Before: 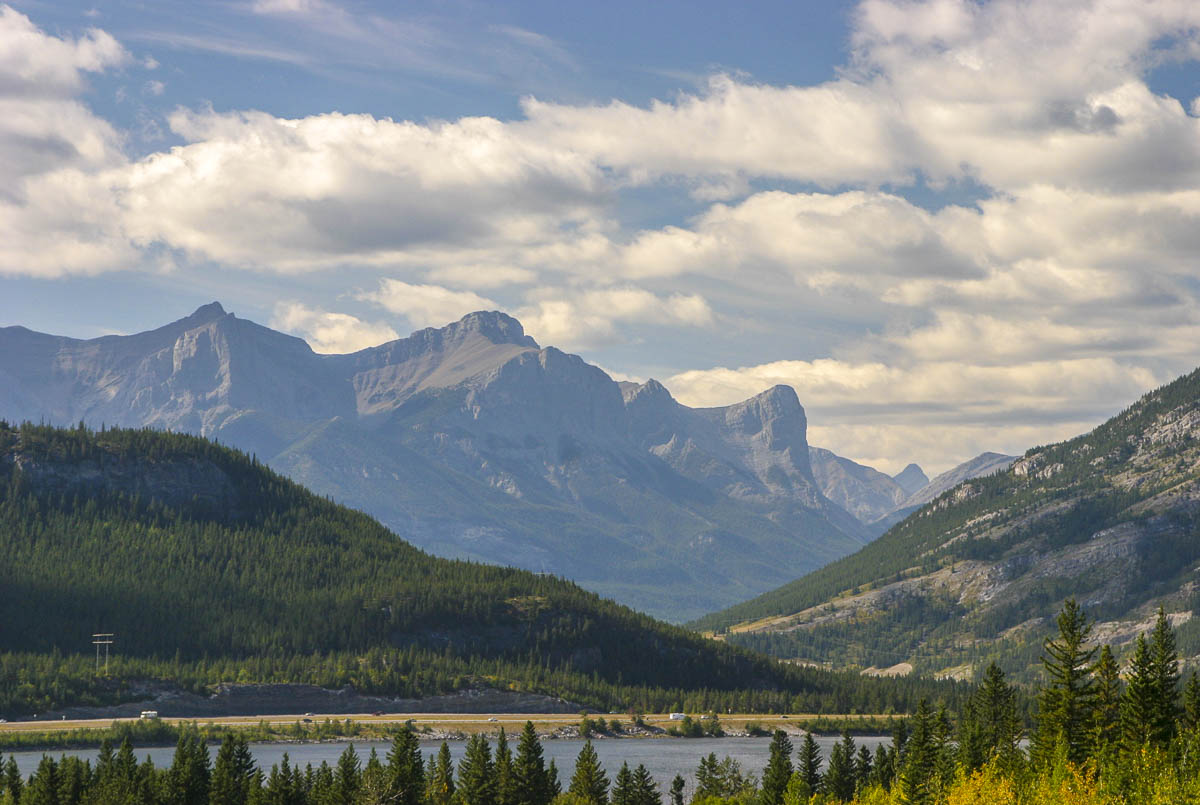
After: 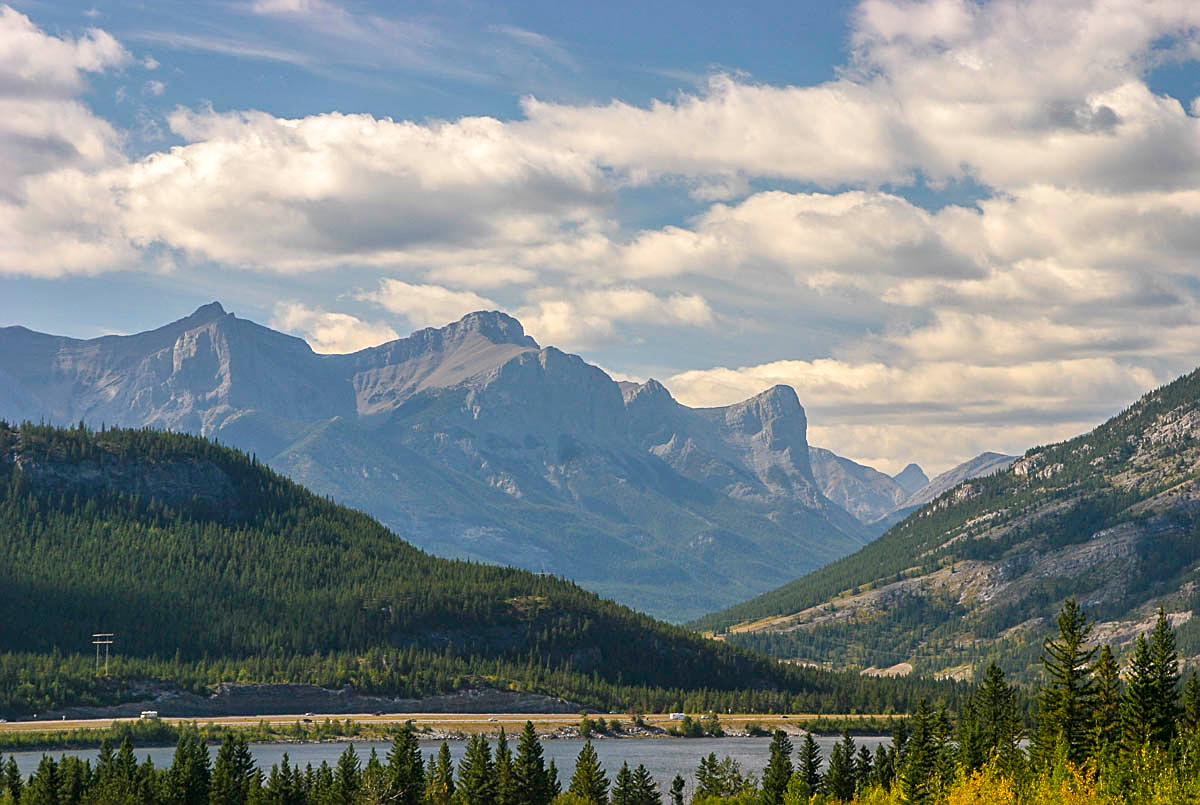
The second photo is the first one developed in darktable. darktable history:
local contrast: mode bilateral grid, contrast 10, coarseness 25, detail 115%, midtone range 0.2
sharpen: on, module defaults
